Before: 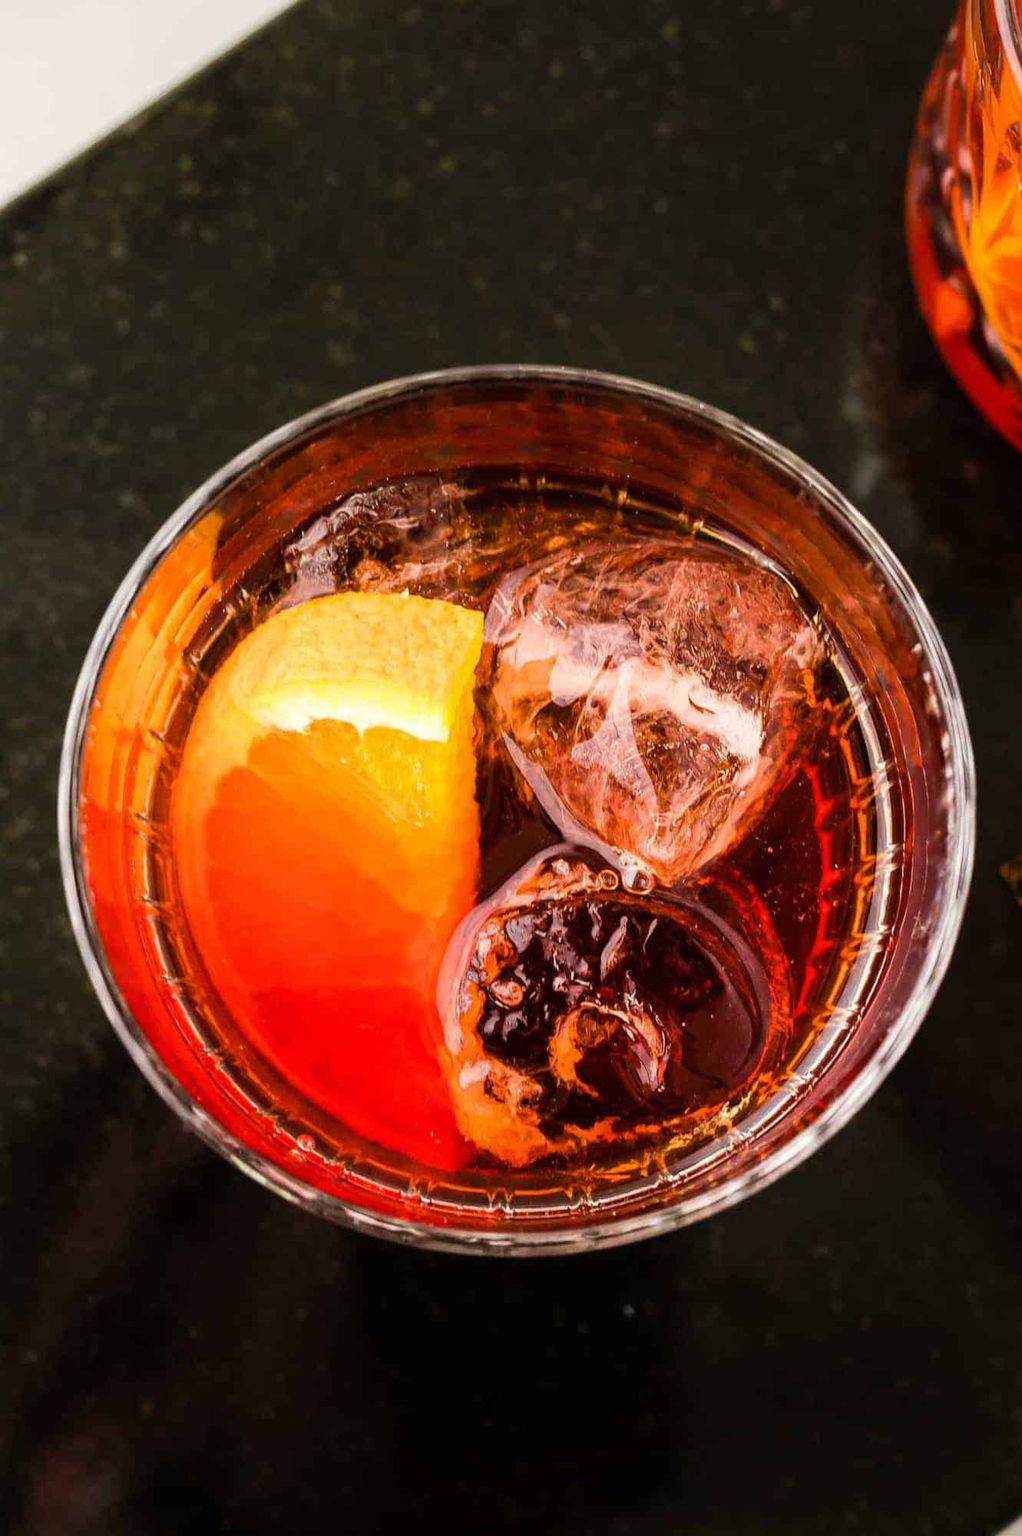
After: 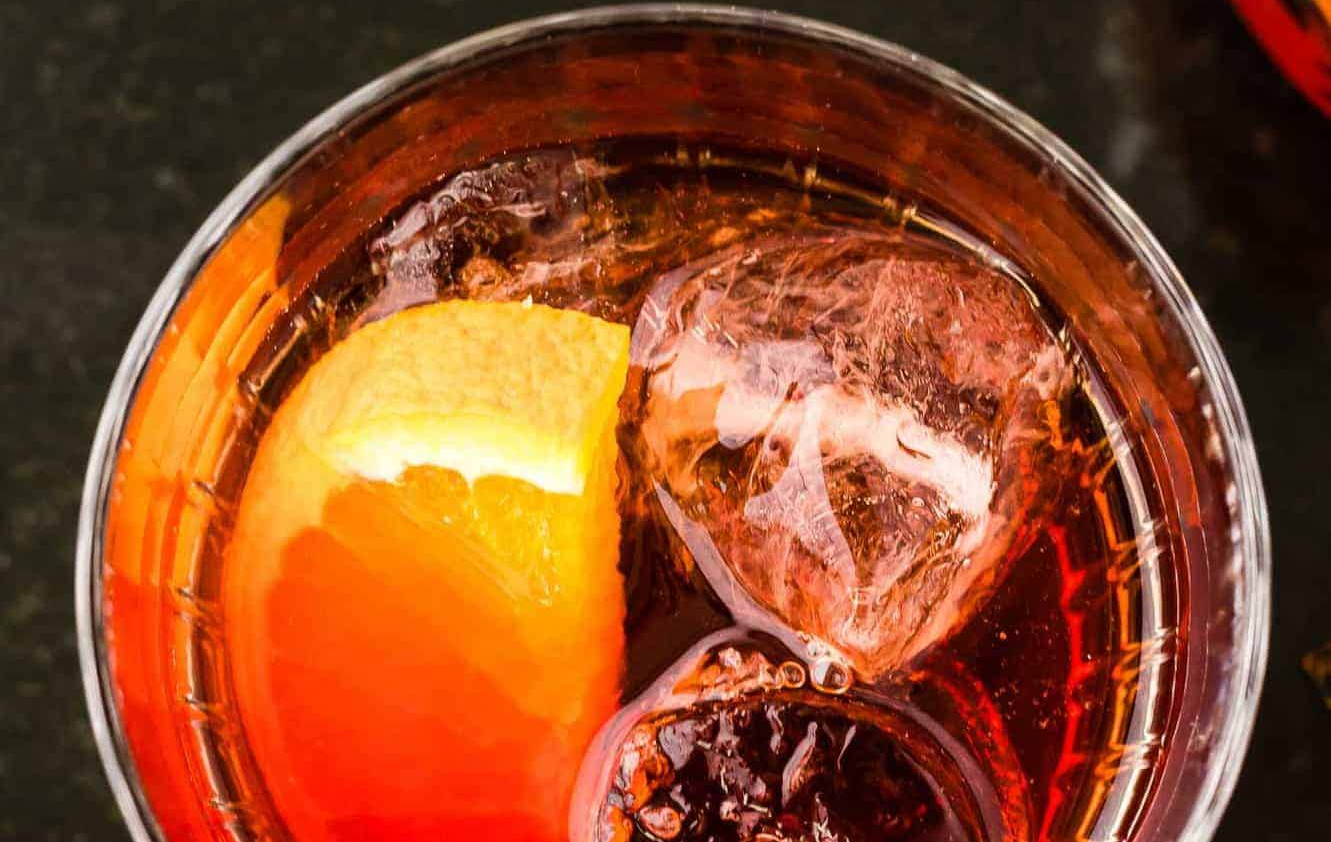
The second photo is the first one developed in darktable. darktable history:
crop and rotate: top 23.577%, bottom 34.288%
